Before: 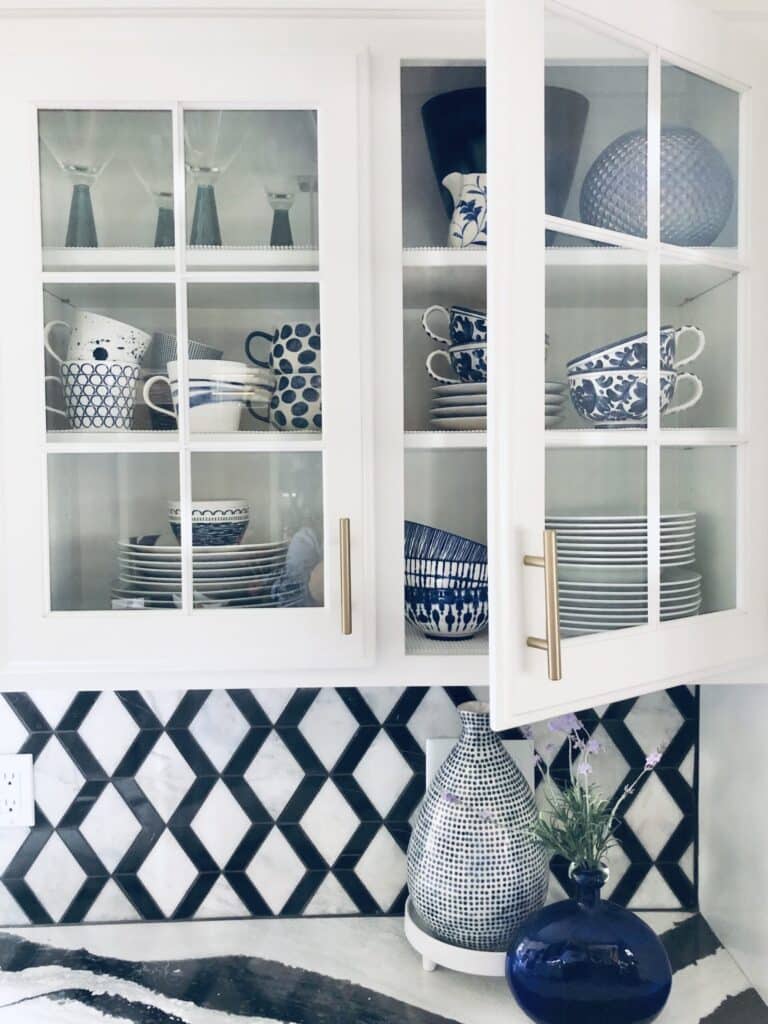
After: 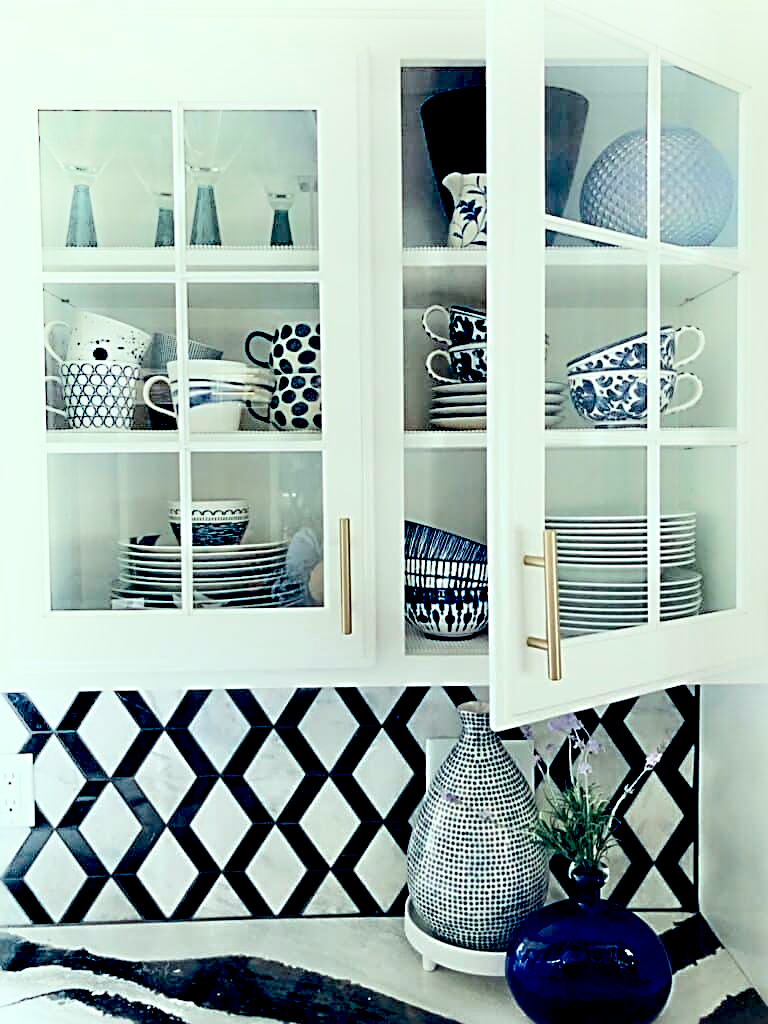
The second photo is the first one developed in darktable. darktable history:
shadows and highlights: shadows -53.73, highlights 85.26, soften with gaussian
sharpen: radius 2.823, amount 0.707
color correction: highlights a* -8.64, highlights b* 3.69
exposure: black level correction 0.055, exposure -0.037 EV, compensate highlight preservation false
